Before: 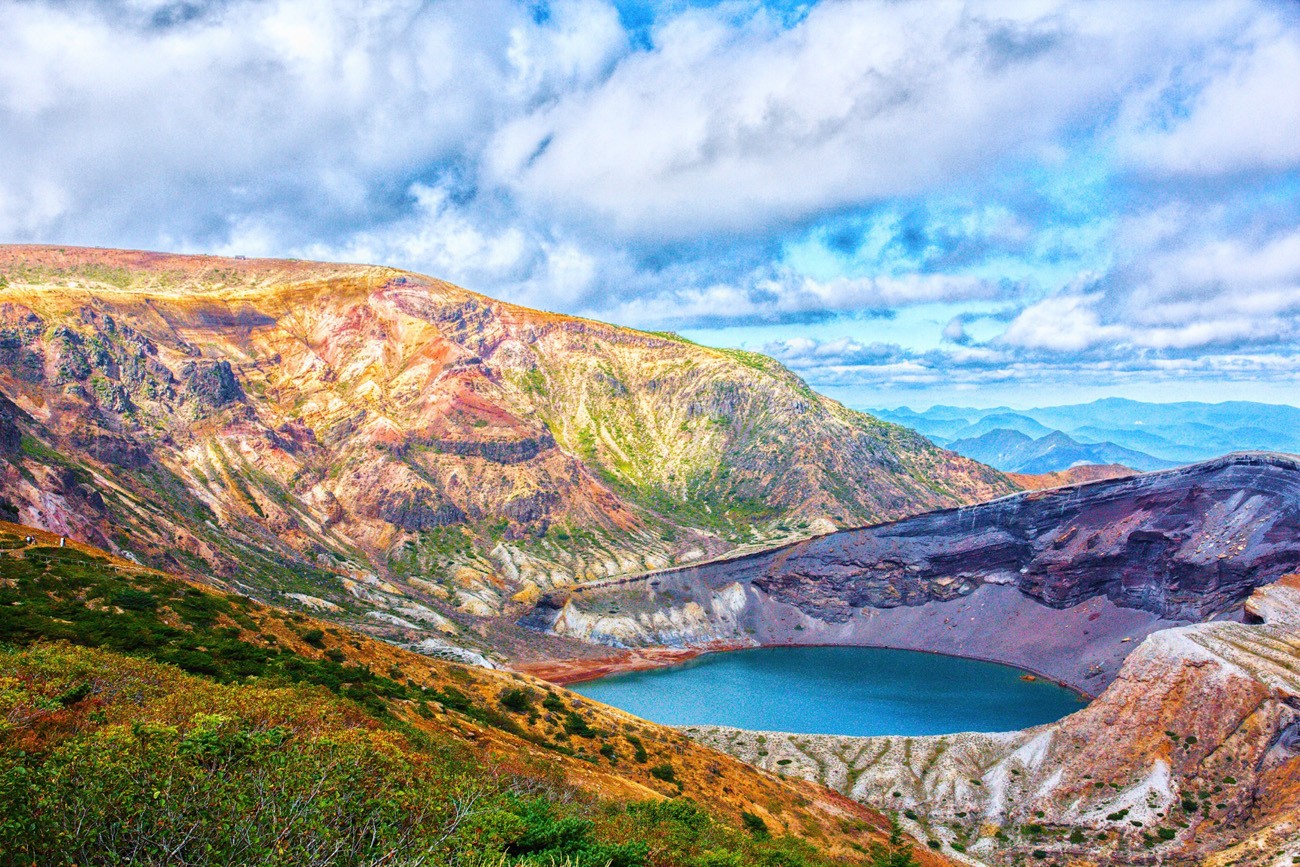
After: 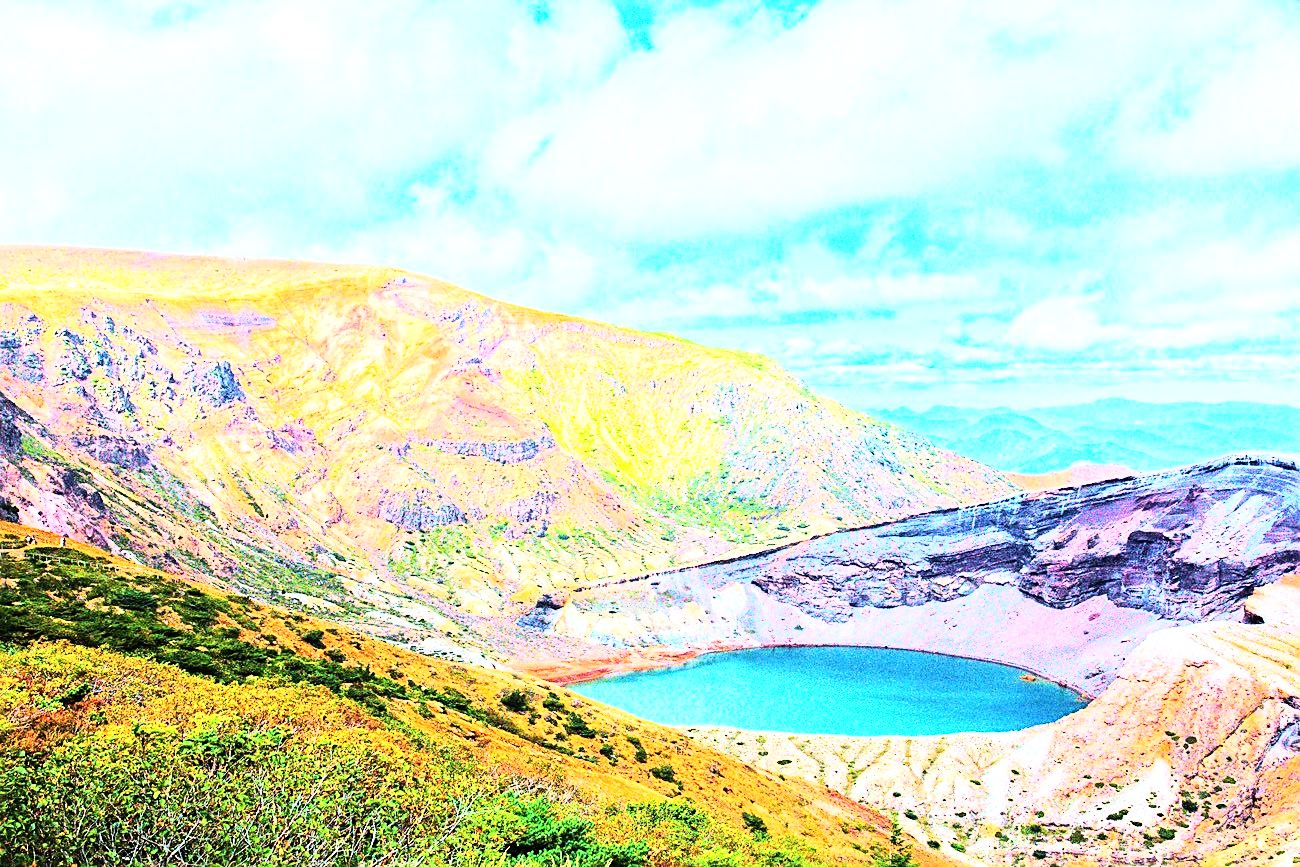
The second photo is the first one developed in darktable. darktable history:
grain: coarseness 0.09 ISO
rgb curve: curves: ch0 [(0, 0) (0.21, 0.15) (0.24, 0.21) (0.5, 0.75) (0.75, 0.96) (0.89, 0.99) (1, 1)]; ch1 [(0, 0.02) (0.21, 0.13) (0.25, 0.2) (0.5, 0.67) (0.75, 0.9) (0.89, 0.97) (1, 1)]; ch2 [(0, 0.02) (0.21, 0.13) (0.25, 0.2) (0.5, 0.67) (0.75, 0.9) (0.89, 0.97) (1, 1)], compensate middle gray true
exposure: black level correction 0, exposure 1.198 EV, compensate exposure bias true, compensate highlight preservation false
sharpen: on, module defaults
